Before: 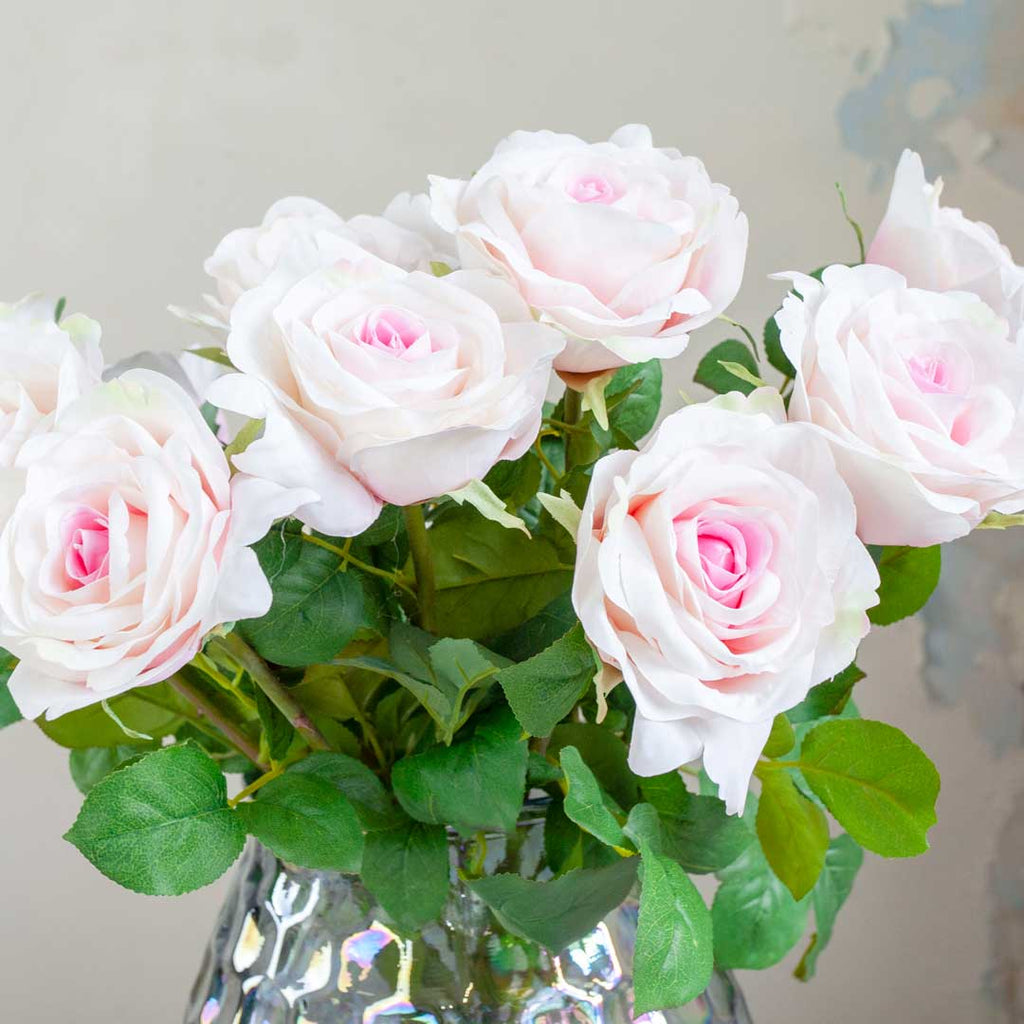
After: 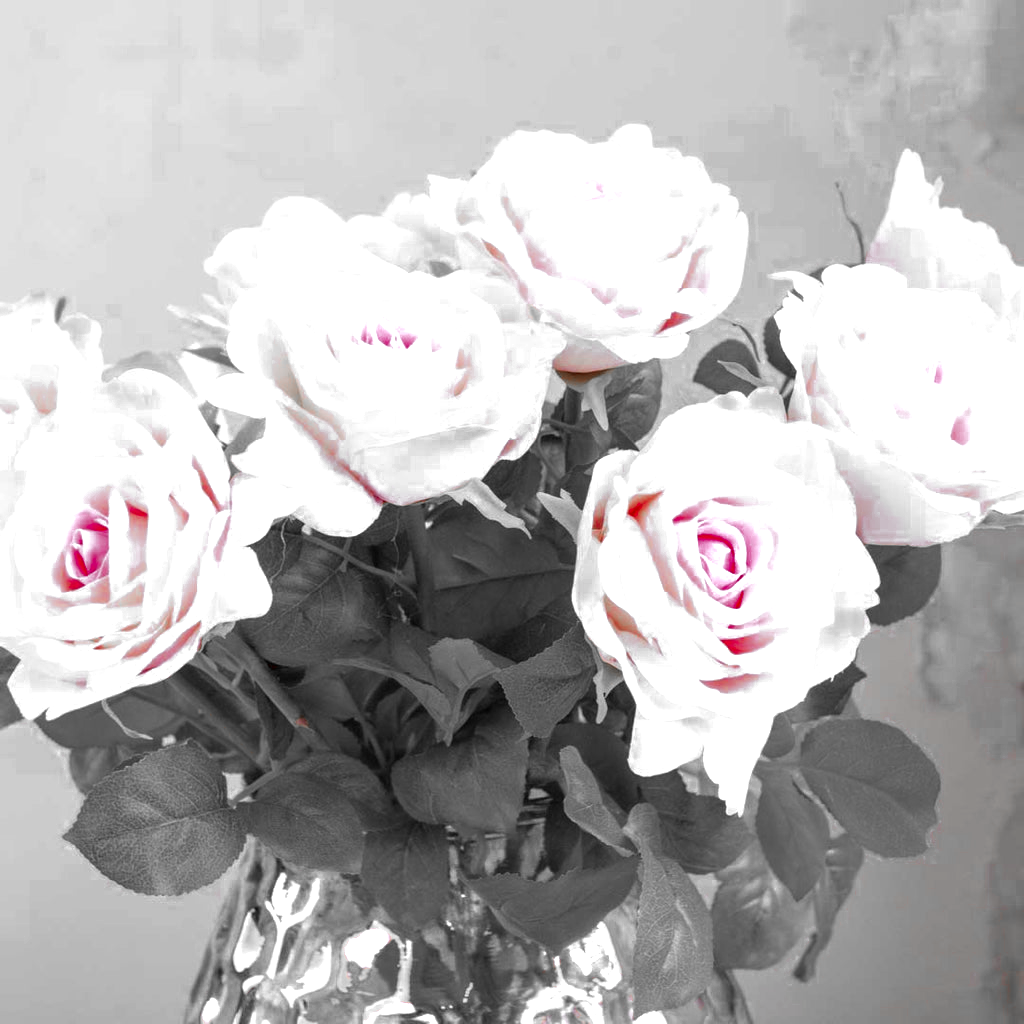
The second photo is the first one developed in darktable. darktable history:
white balance: red 0.967, blue 1.049
rotate and perspective: crop left 0, crop top 0
color zones: curves: ch0 [(0, 0.352) (0.143, 0.407) (0.286, 0.386) (0.429, 0.431) (0.571, 0.829) (0.714, 0.853) (0.857, 0.833) (1, 0.352)]; ch1 [(0, 0.604) (0.072, 0.726) (0.096, 0.608) (0.205, 0.007) (0.571, -0.006) (0.839, -0.013) (0.857, -0.012) (1, 0.604)]
